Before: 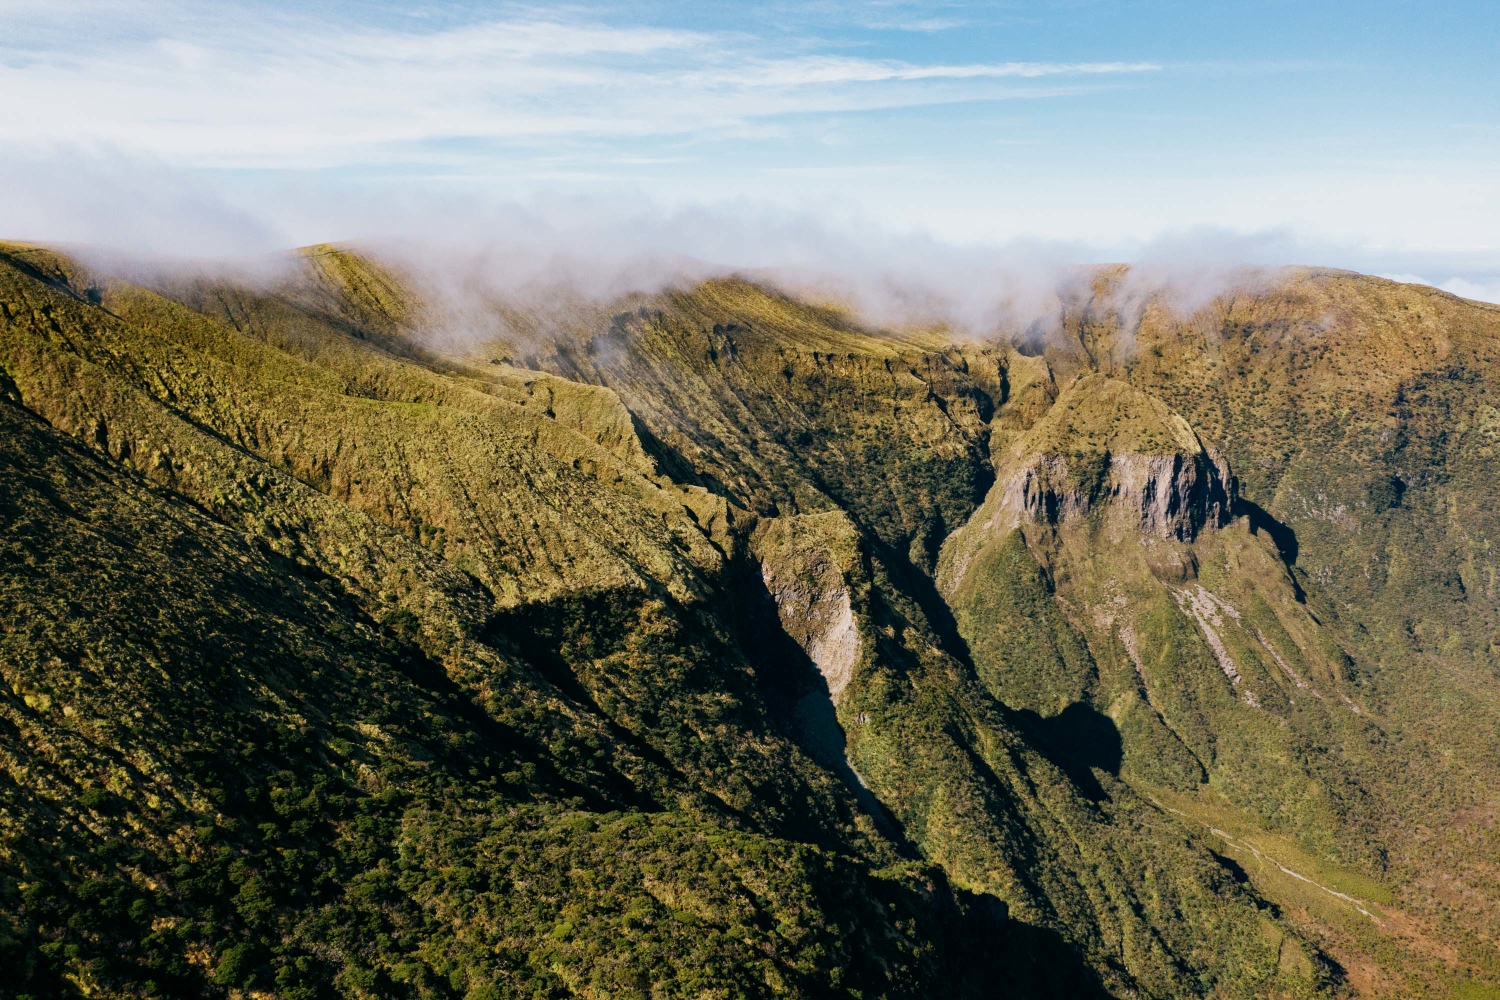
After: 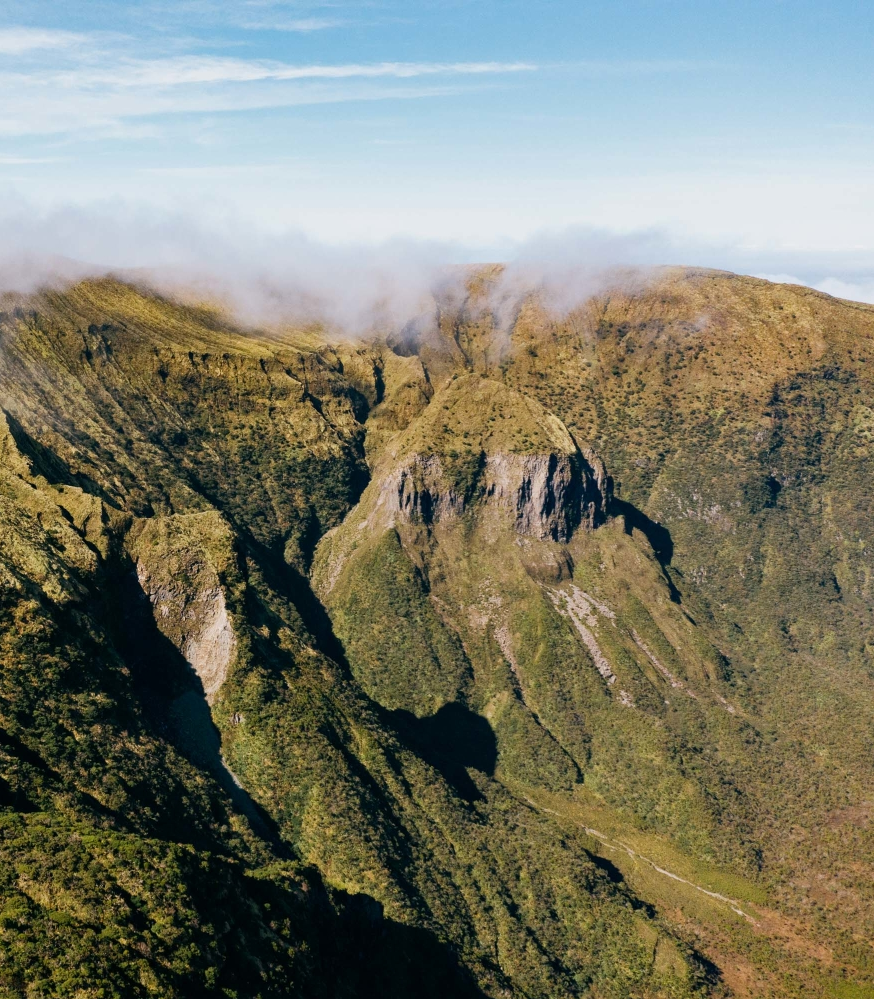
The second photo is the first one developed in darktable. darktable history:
crop: left 41.71%
